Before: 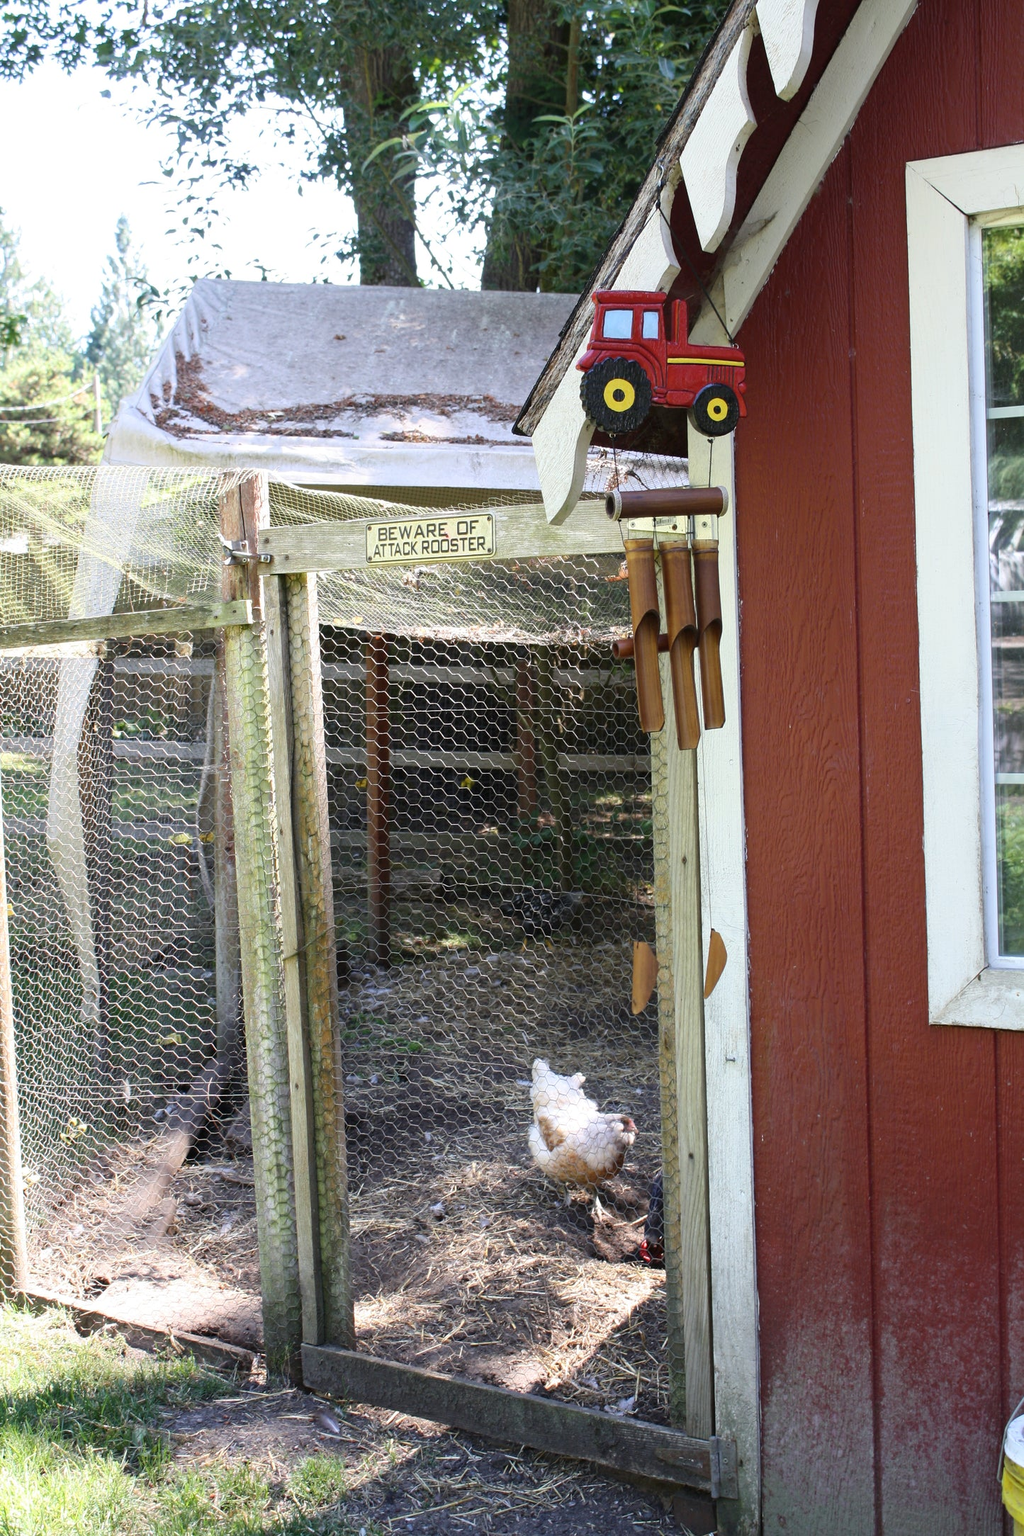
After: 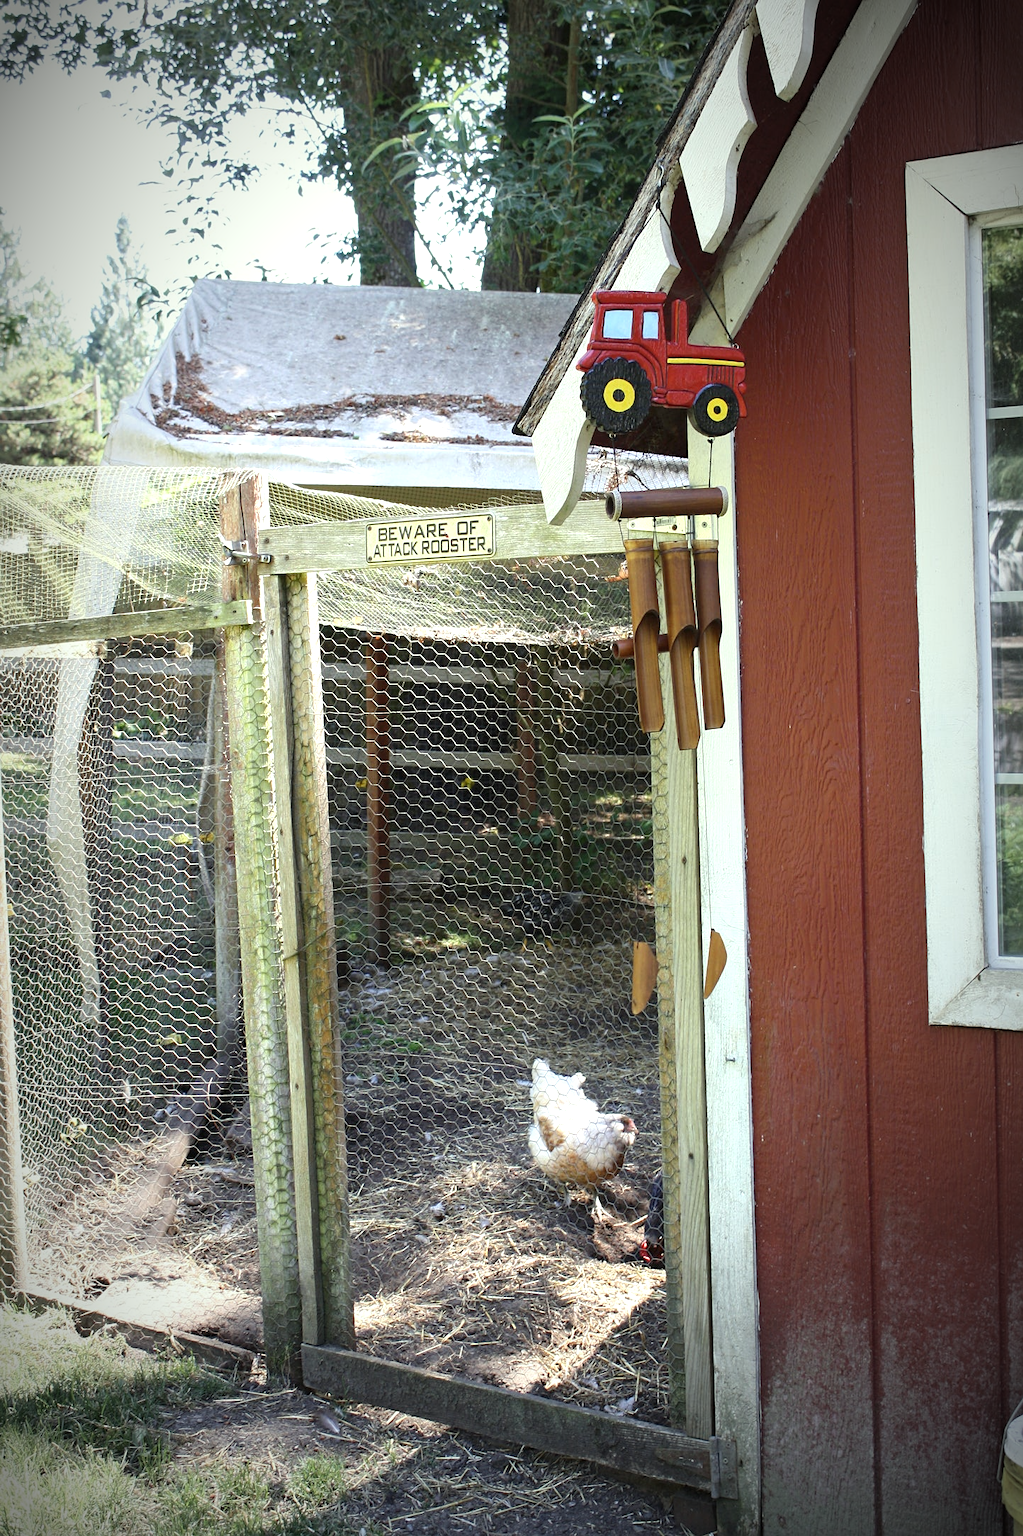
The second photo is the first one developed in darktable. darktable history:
sharpen: amount 0.2
color correction: highlights a* -4.73, highlights b* 5.06, saturation 0.97
vignetting: fall-off start 67.5%, fall-off radius 67.23%, brightness -0.813, automatic ratio true
exposure: exposure 0.376 EV, compensate highlight preservation false
